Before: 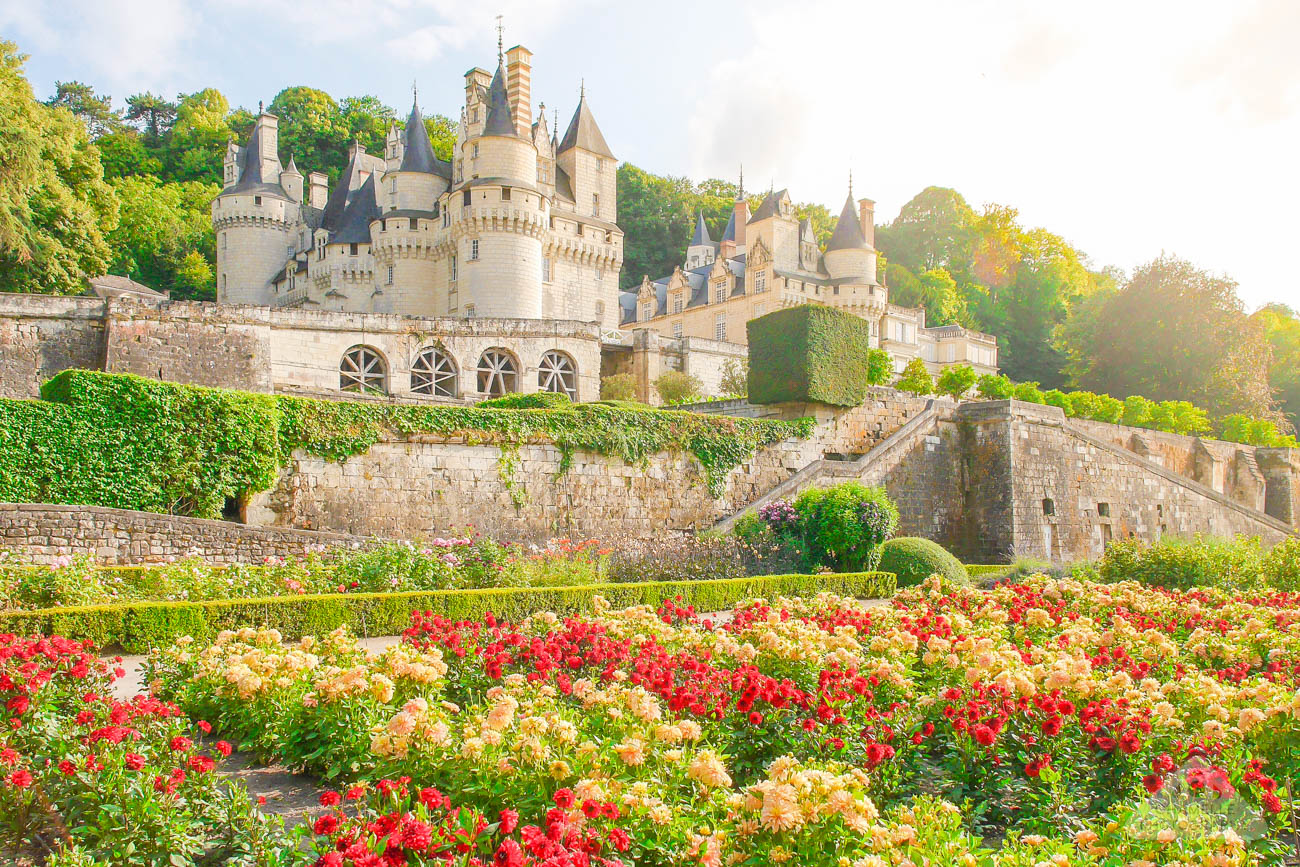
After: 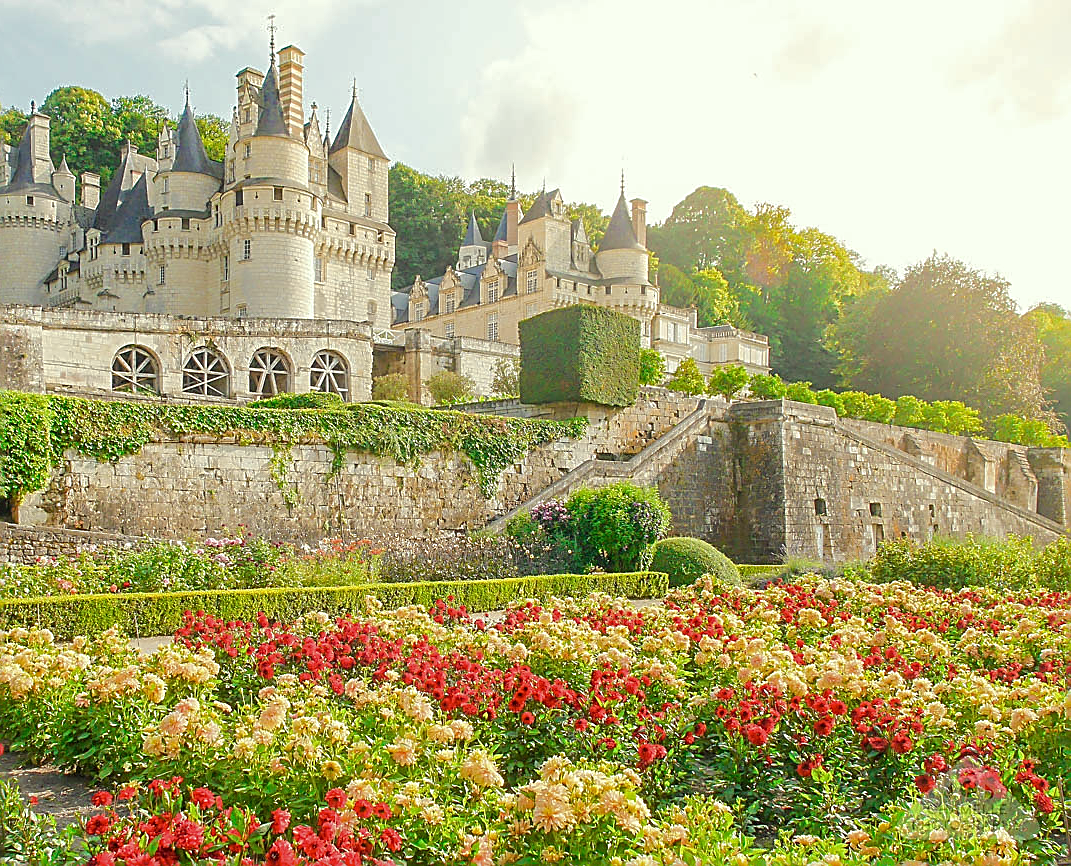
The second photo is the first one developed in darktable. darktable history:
rgb curve: curves: ch0 [(0, 0) (0.175, 0.154) (0.785, 0.663) (1, 1)]
crop: left 17.582%, bottom 0.031%
color correction: highlights a* -4.28, highlights b* 6.53
sharpen: amount 0.901
contrast brightness saturation: saturation -0.05
